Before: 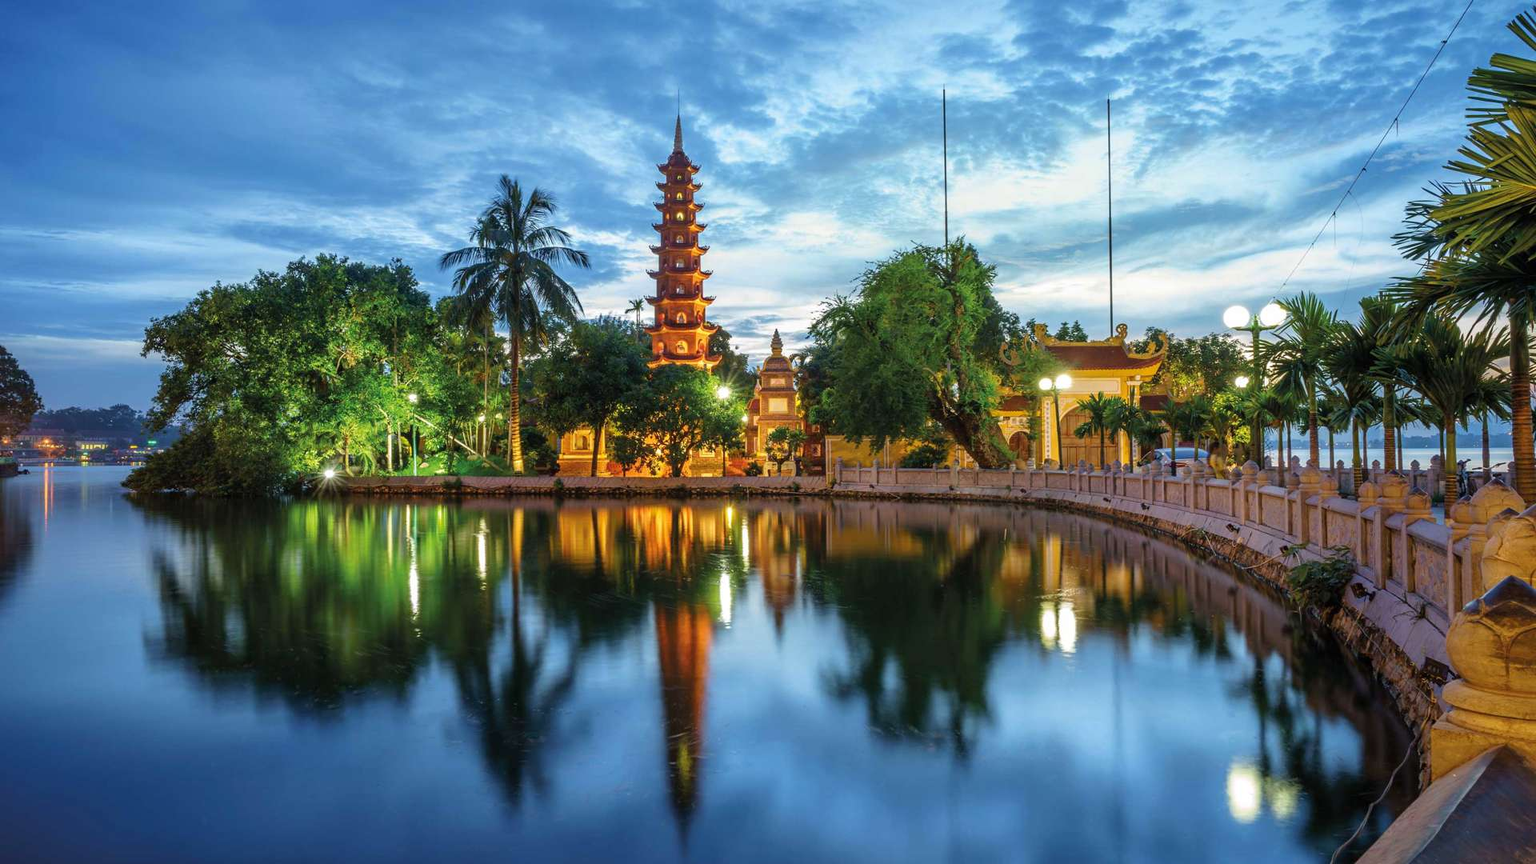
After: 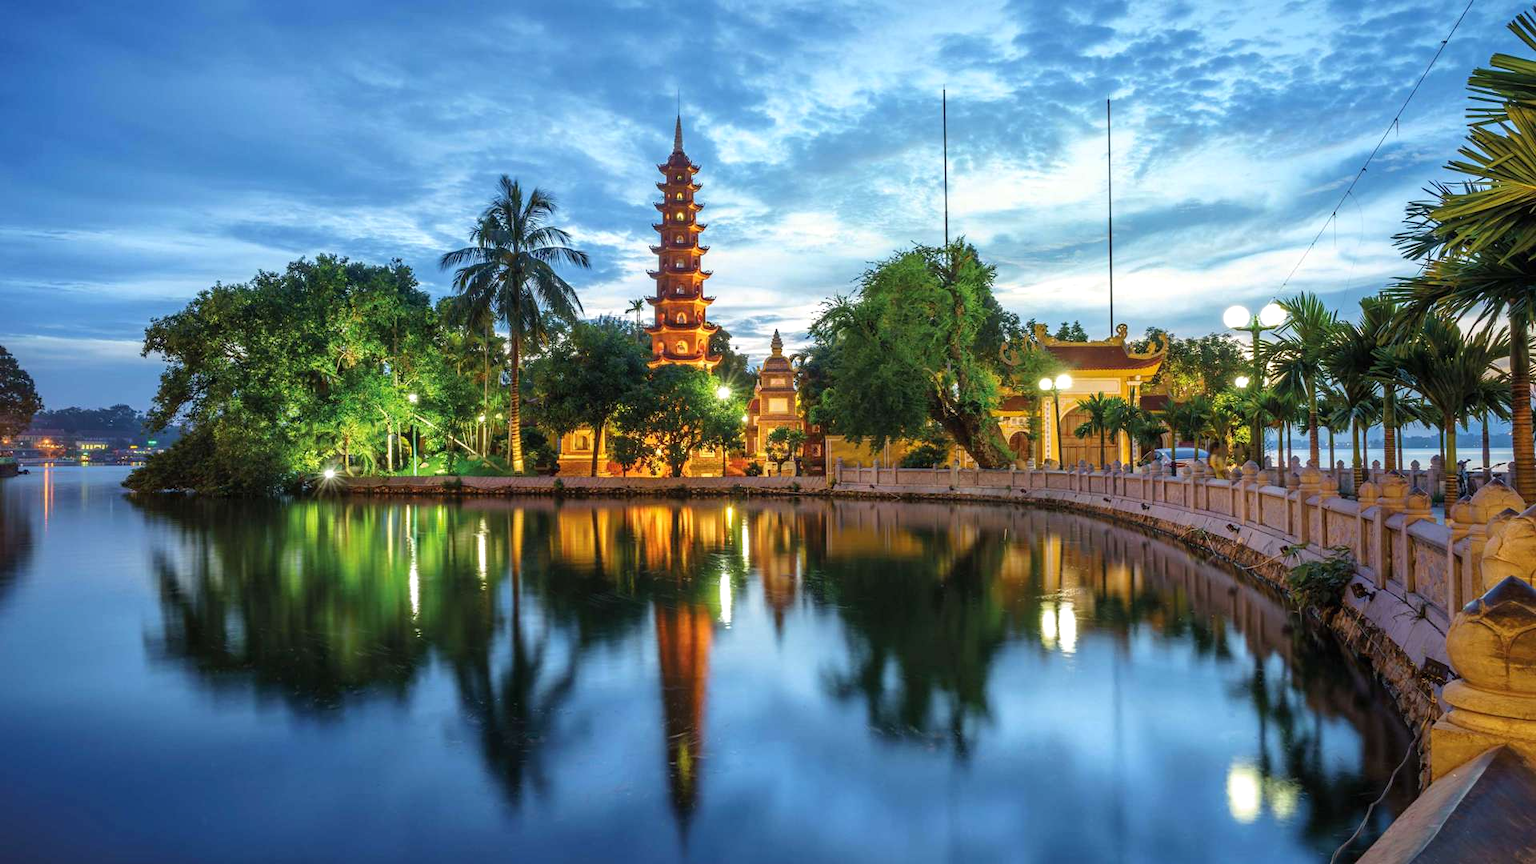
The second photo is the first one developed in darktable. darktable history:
exposure: exposure 0.164 EV, compensate highlight preservation false
